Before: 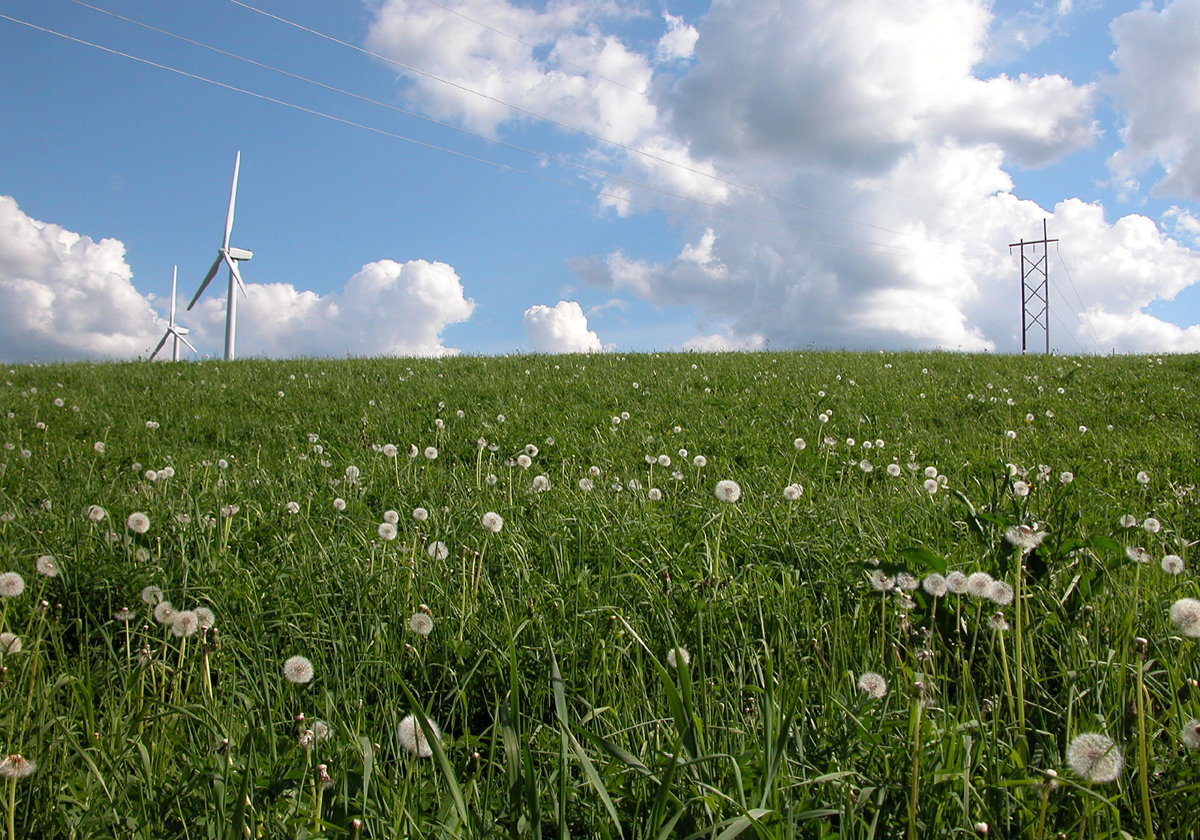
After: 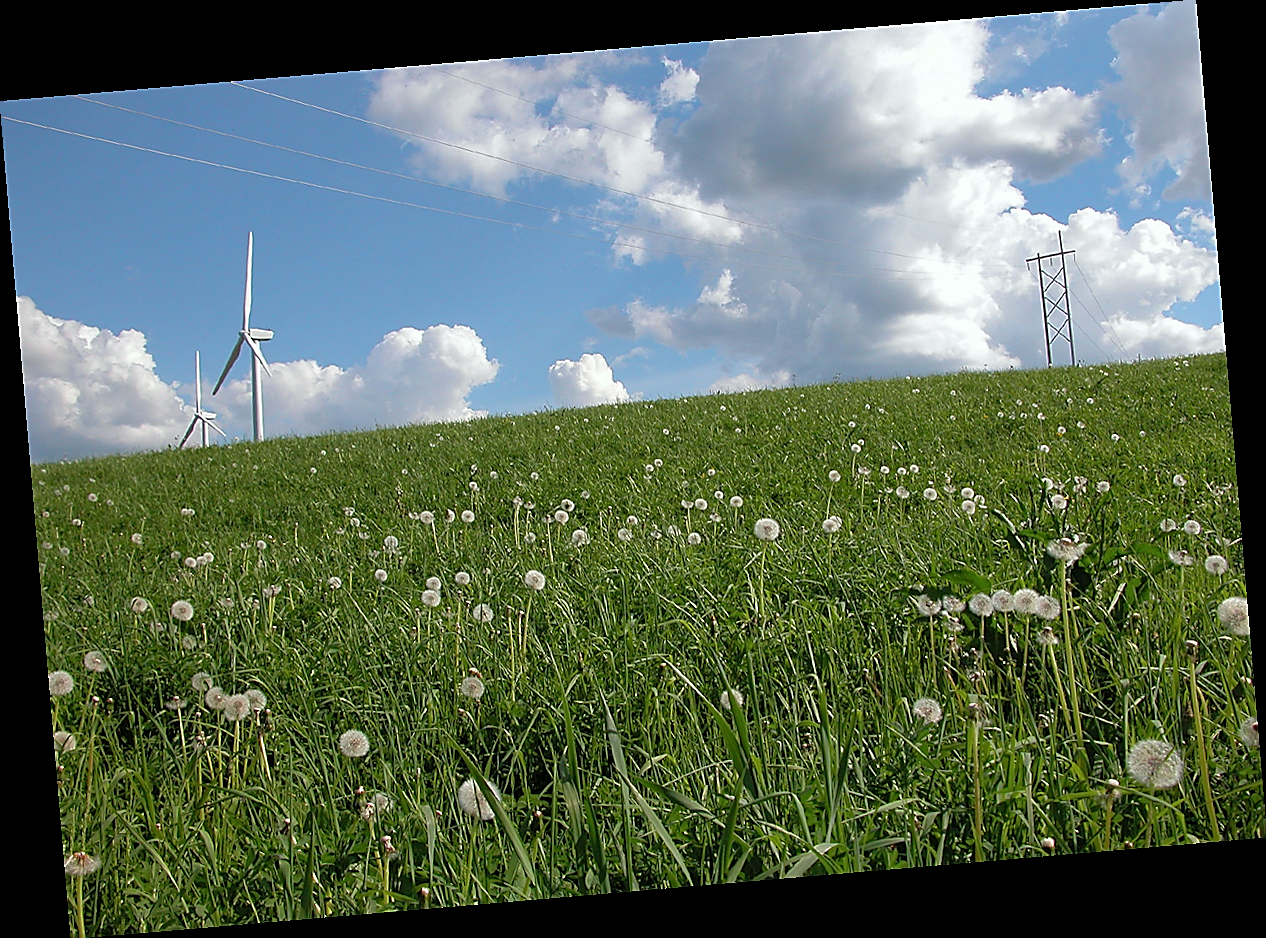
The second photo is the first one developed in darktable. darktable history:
white balance: red 0.978, blue 0.999
shadows and highlights: on, module defaults
sharpen: radius 1.4, amount 1.25, threshold 0.7
rotate and perspective: rotation -4.86°, automatic cropping off
